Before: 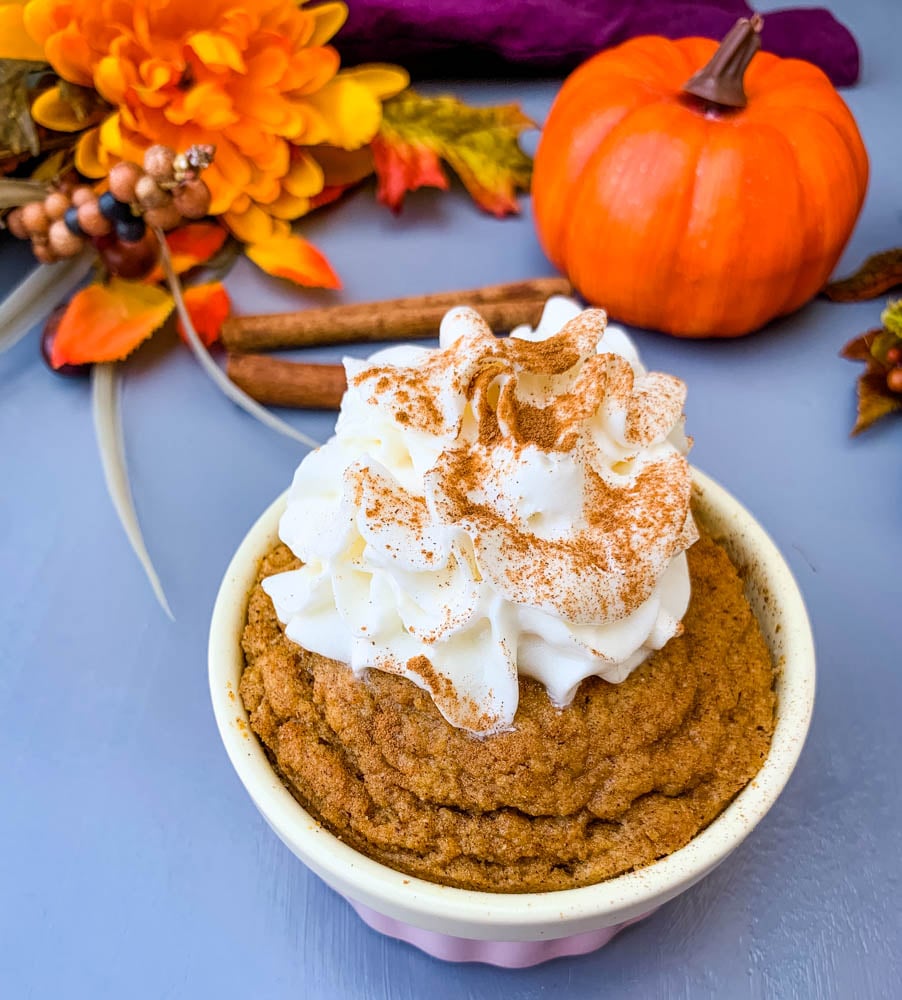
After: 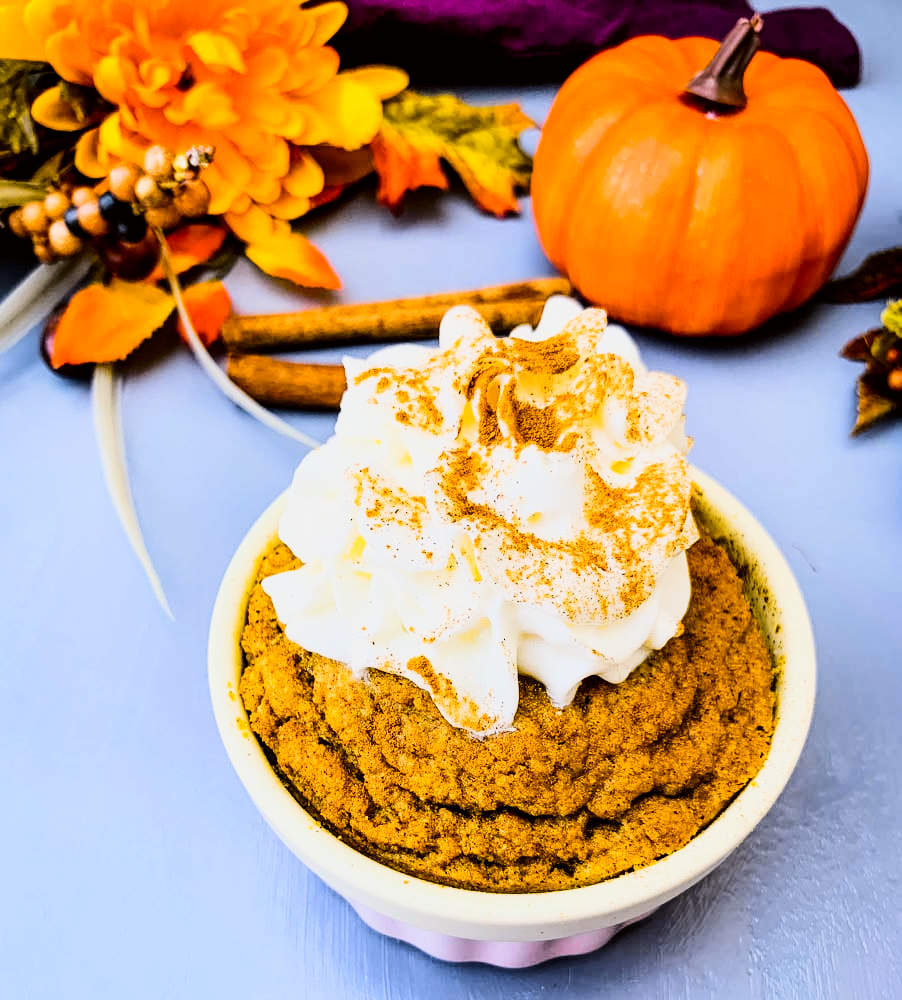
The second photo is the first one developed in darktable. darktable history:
color balance rgb: perceptual saturation grading › global saturation 3.7%, global vibrance 5.56%, contrast 3.24%
filmic rgb: black relative exposure -5 EV, hardness 2.88, contrast 1.4, highlights saturation mix -30%
tone curve: curves: ch0 [(0, 0) (0.104, 0.068) (0.236, 0.227) (0.46, 0.576) (0.657, 0.796) (0.861, 0.932) (1, 0.981)]; ch1 [(0, 0) (0.353, 0.344) (0.434, 0.382) (0.479, 0.476) (0.502, 0.504) (0.544, 0.534) (0.57, 0.57) (0.586, 0.603) (0.618, 0.631) (0.657, 0.679) (1, 1)]; ch2 [(0, 0) (0.34, 0.314) (0.434, 0.43) (0.5, 0.511) (0.528, 0.545) (0.557, 0.573) (0.573, 0.618) (0.628, 0.751) (1, 1)], color space Lab, independent channels, preserve colors none
